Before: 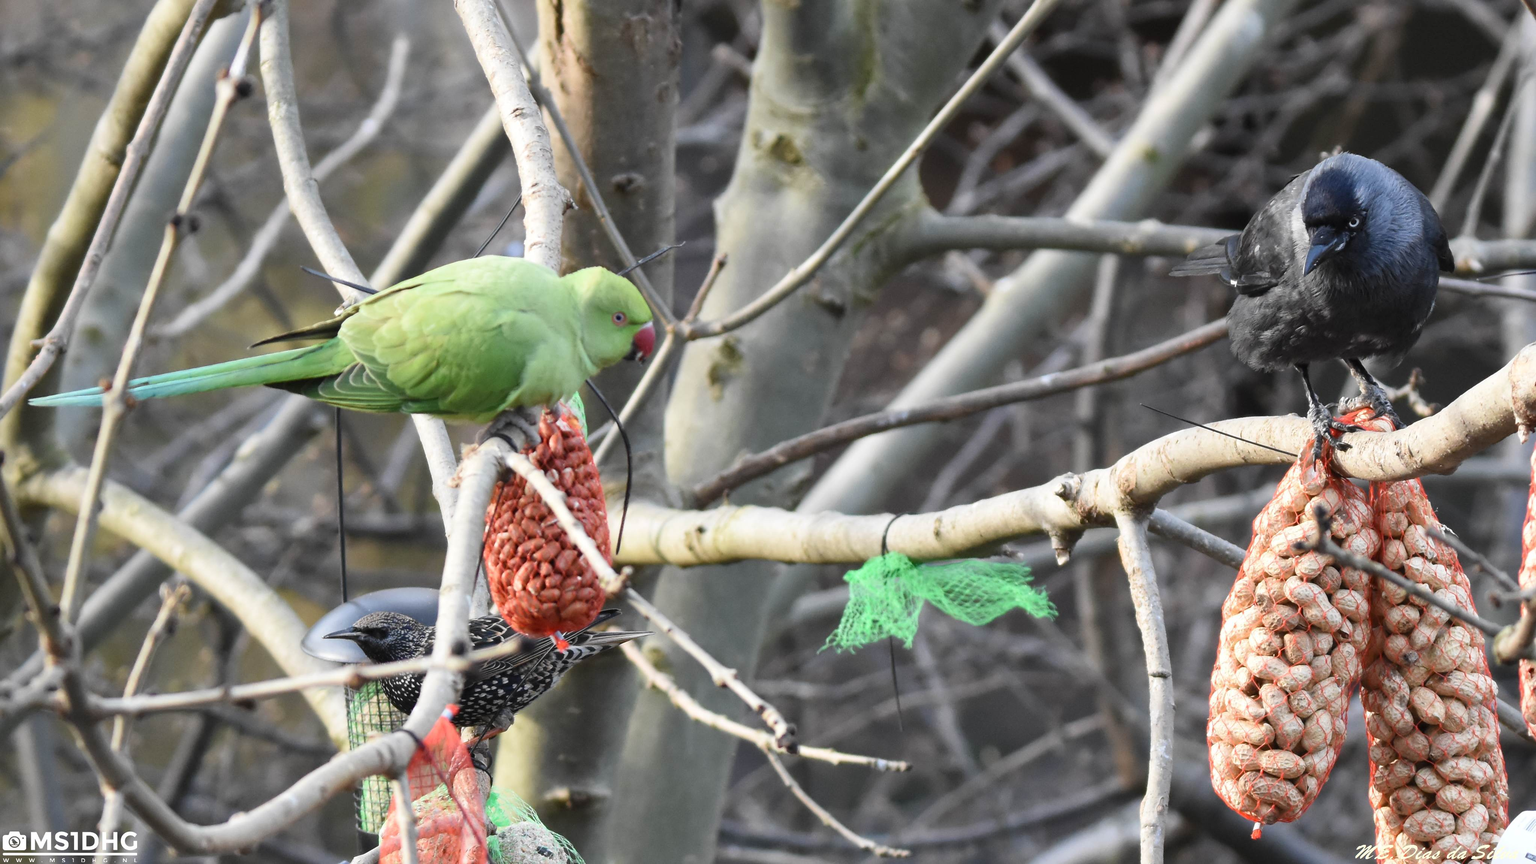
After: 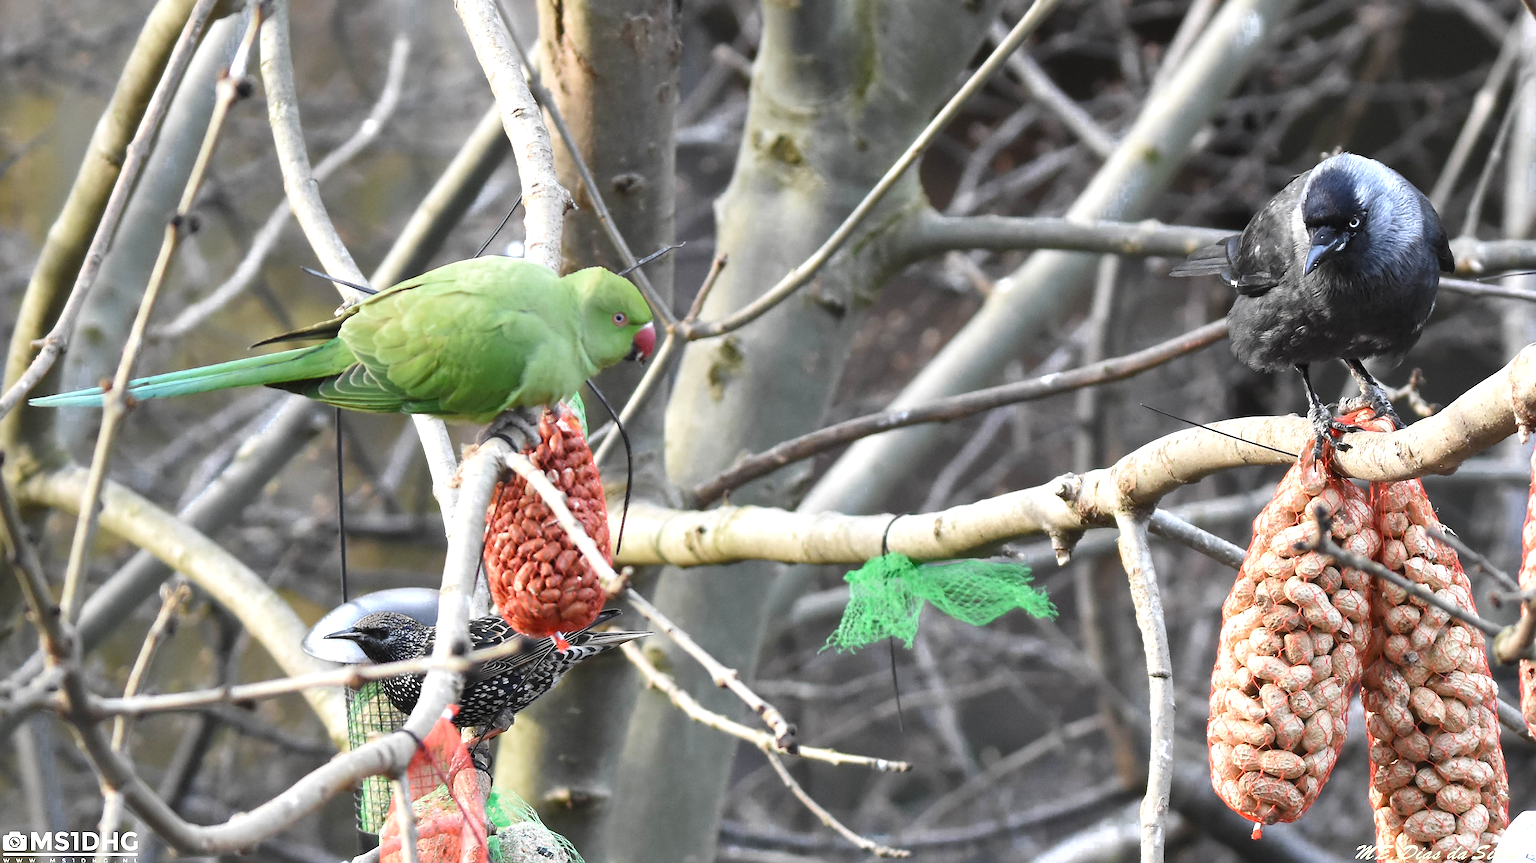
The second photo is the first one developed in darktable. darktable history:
color zones: curves: ch0 [(0.203, 0.433) (0.607, 0.517) (0.697, 0.696) (0.705, 0.897)]
exposure: black level correction 0, exposure 0.7 EV, compensate exposure bias true, compensate highlight preservation false
sharpen: on, module defaults
